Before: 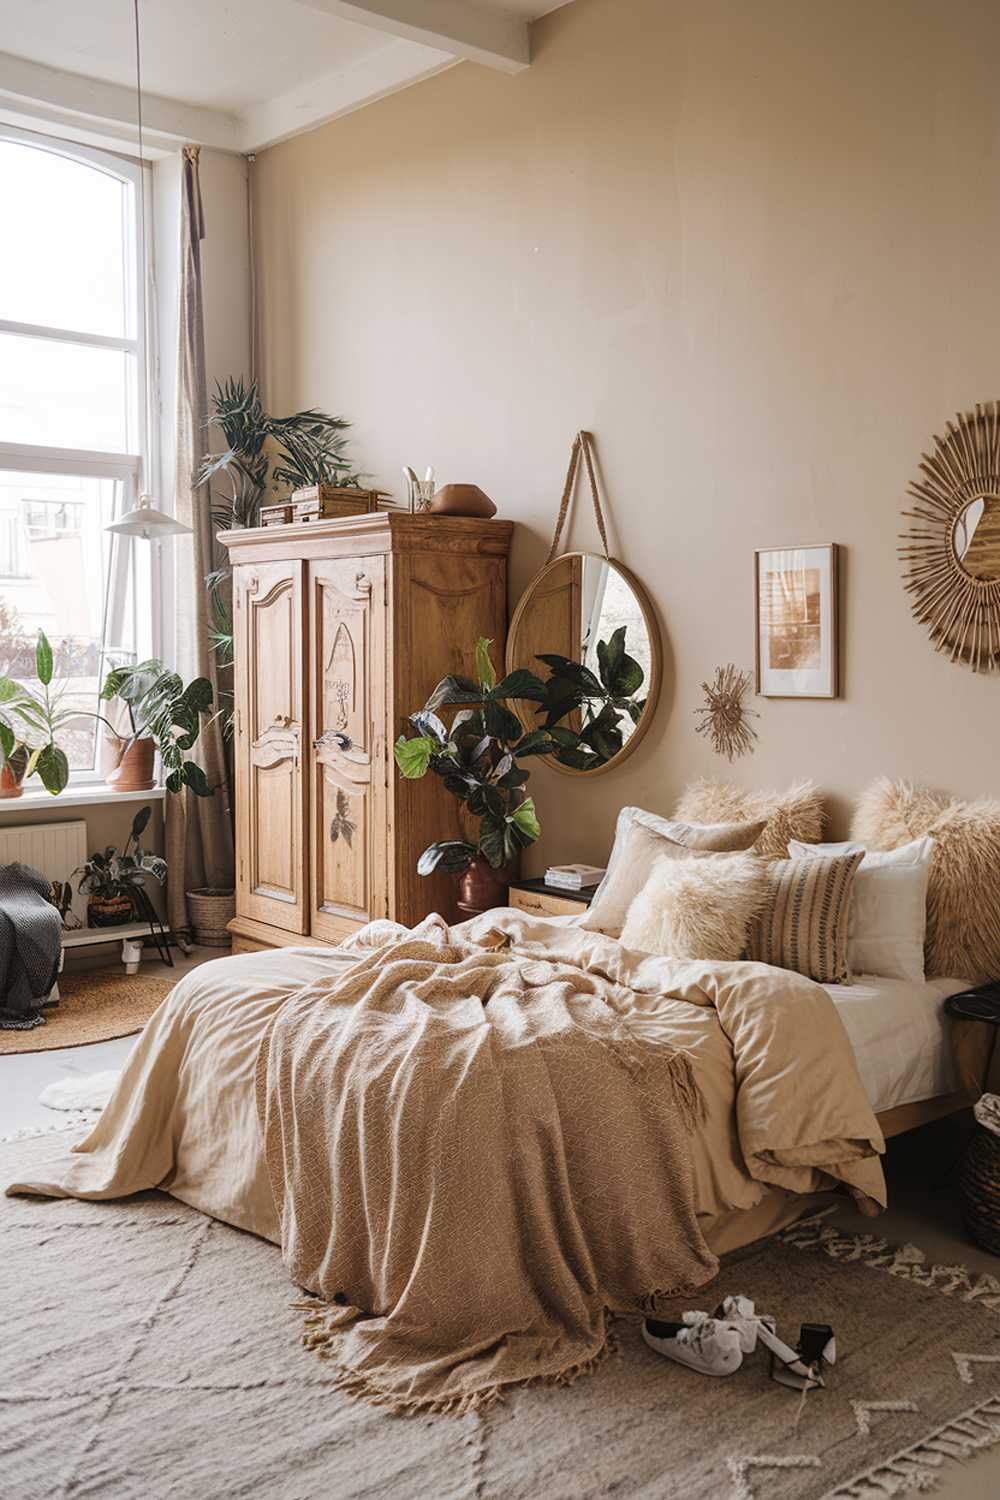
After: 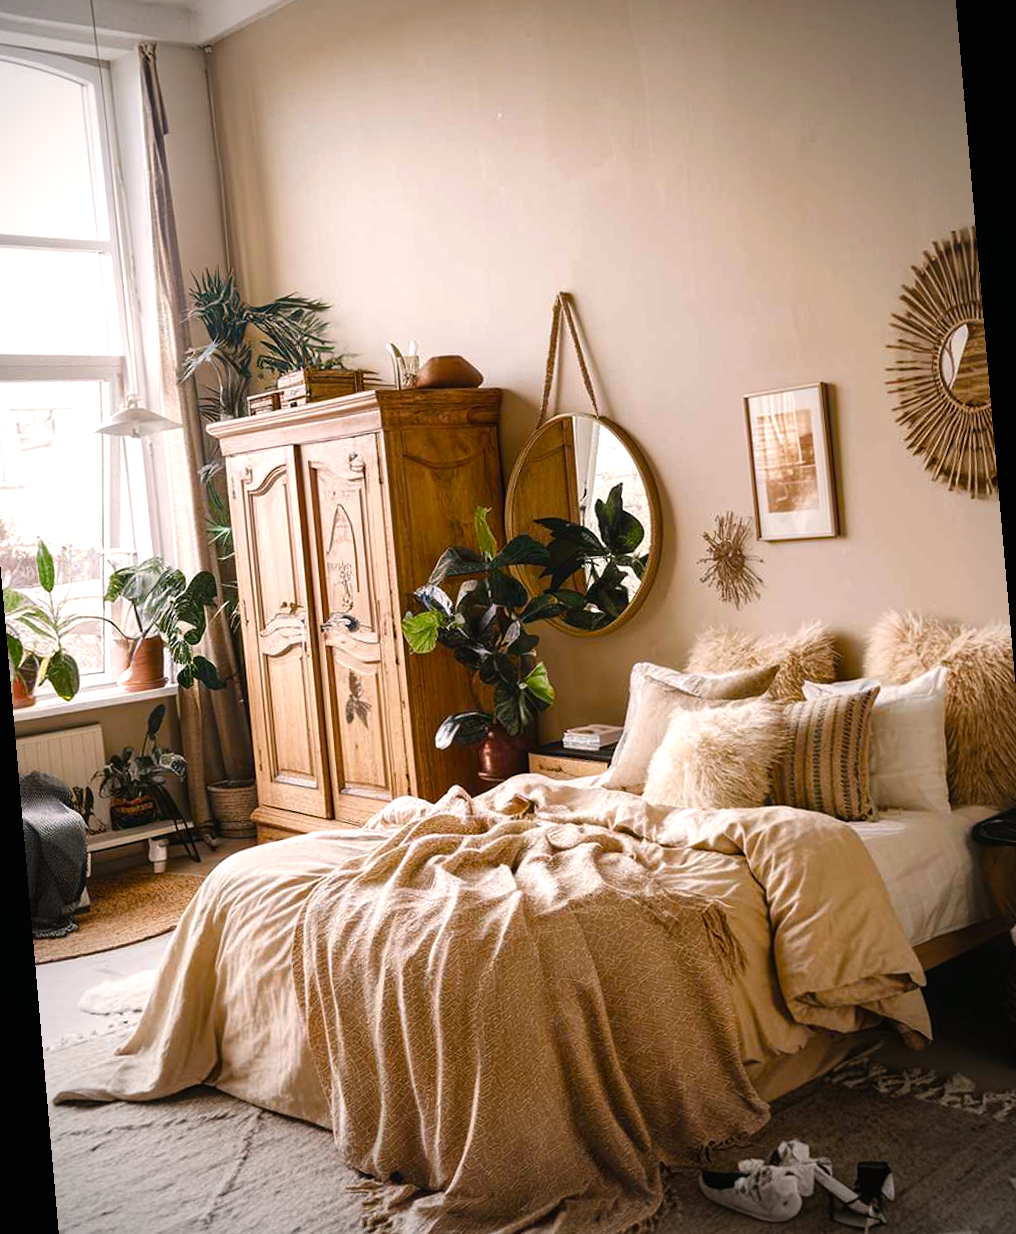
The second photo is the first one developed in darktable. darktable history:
rotate and perspective: rotation -5°, crop left 0.05, crop right 0.952, crop top 0.11, crop bottom 0.89
color balance rgb: shadows lift › chroma 1%, shadows lift › hue 217.2°, power › hue 310.8°, highlights gain › chroma 2%, highlights gain › hue 44.4°, global offset › luminance 0.25%, global offset › hue 171.6°, perceptual saturation grading › global saturation 14.09%, perceptual saturation grading › highlights -30%, perceptual saturation grading › shadows 50.67%, global vibrance 25%, contrast 20%
vignetting: fall-off start 74.49%, fall-off radius 65.9%, brightness -0.628, saturation -0.68
